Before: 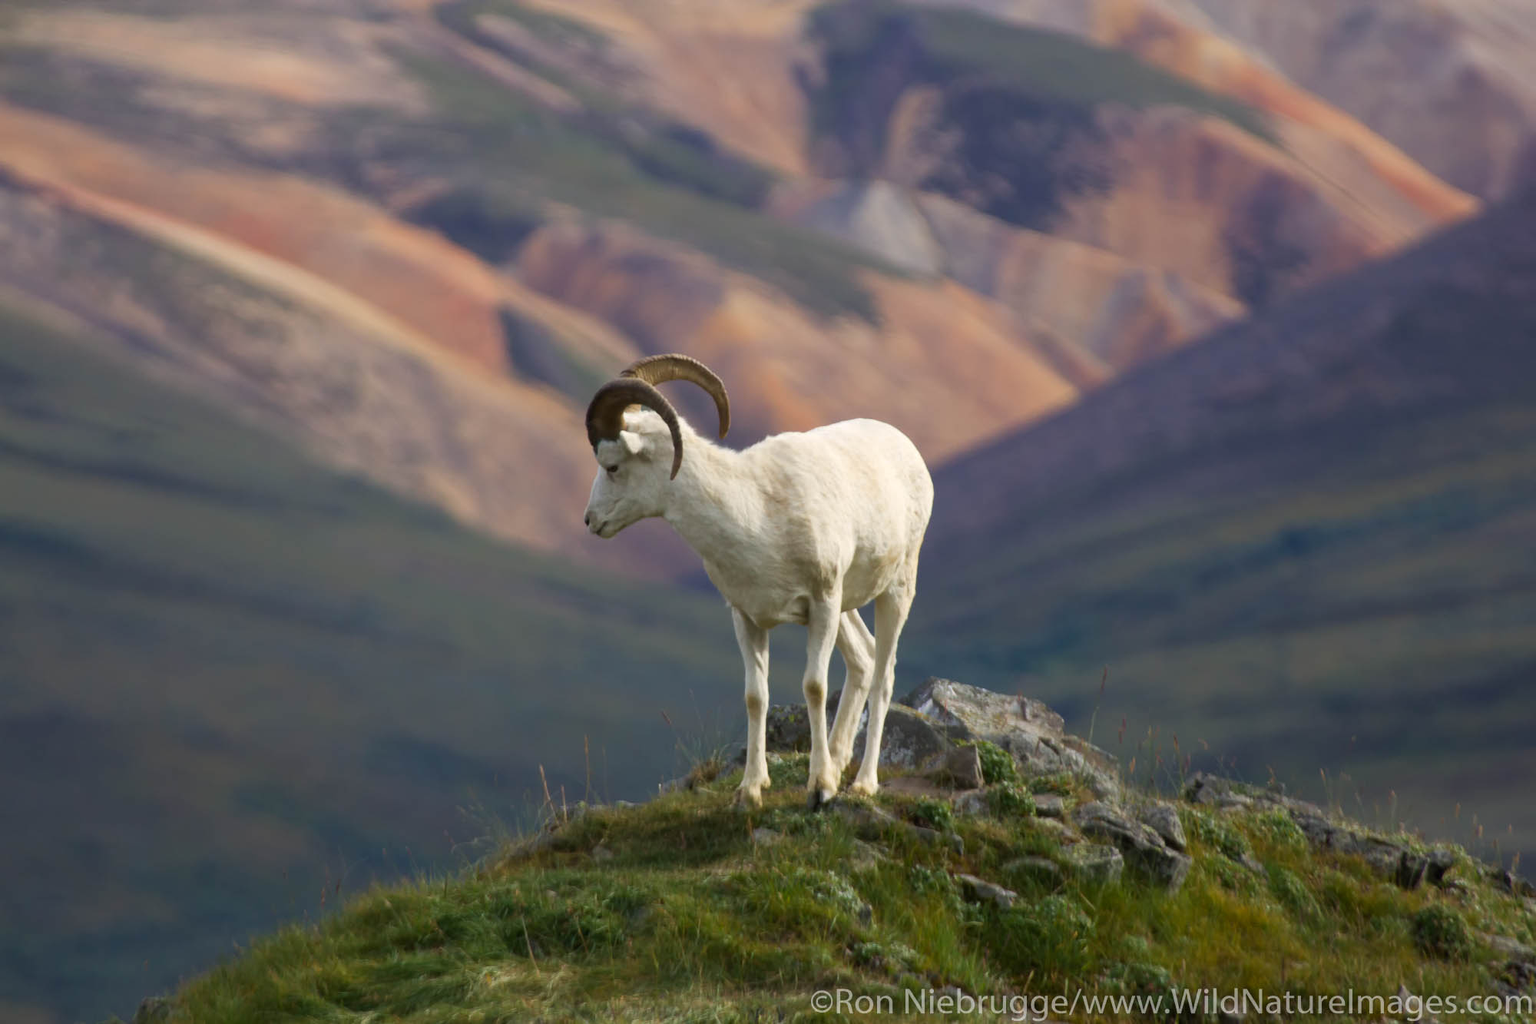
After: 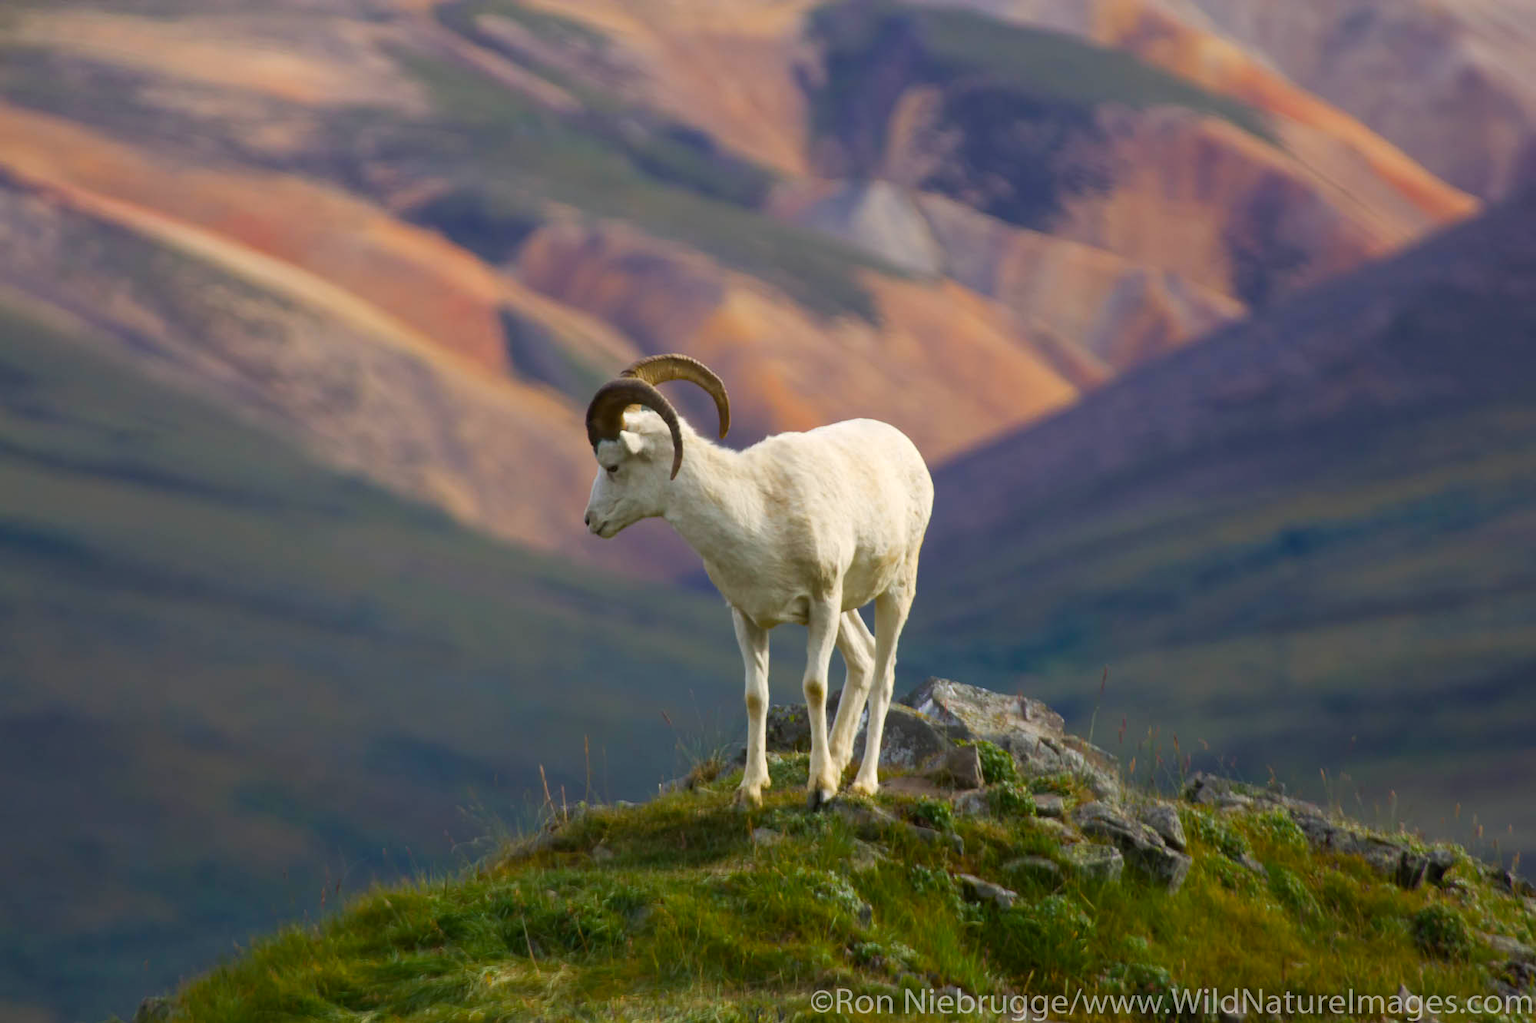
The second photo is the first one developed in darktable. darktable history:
color balance rgb: perceptual saturation grading › global saturation 36.042%
